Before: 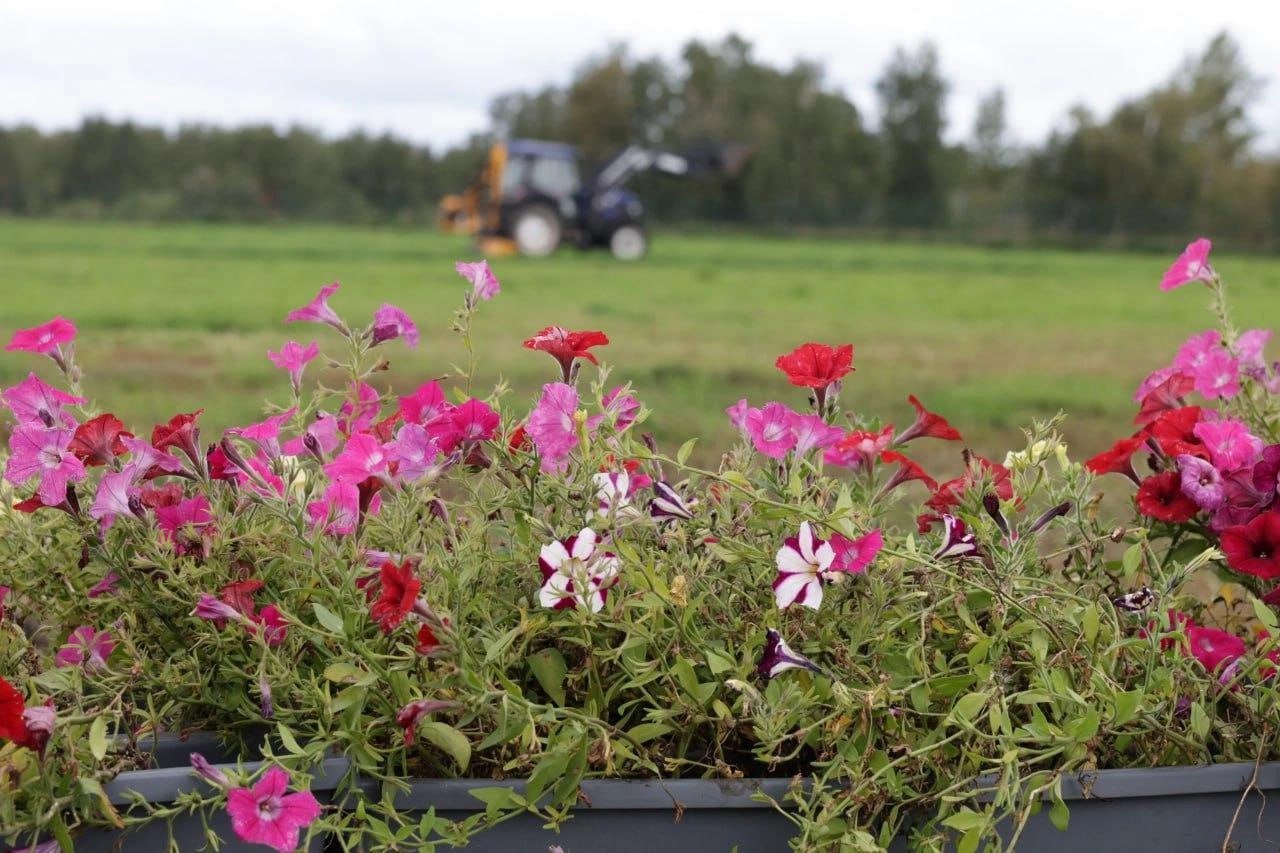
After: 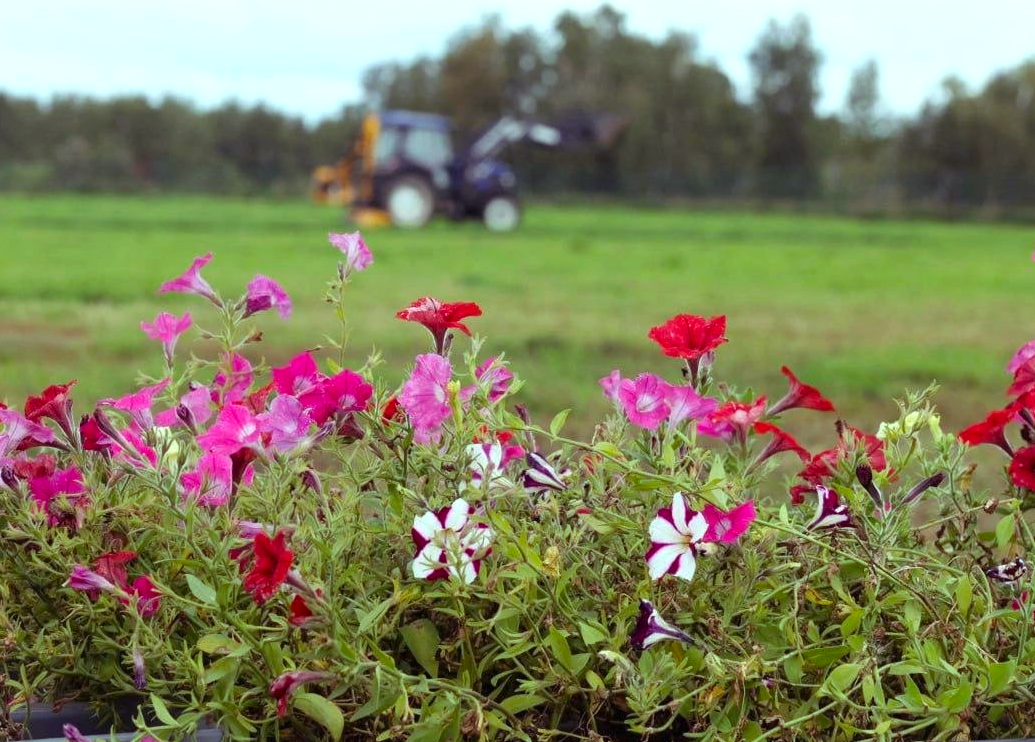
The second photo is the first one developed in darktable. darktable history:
white balance: red 0.978, blue 0.999
crop: left 9.929%, top 3.475%, right 9.188%, bottom 9.529%
color balance rgb: shadows lift › luminance 0.49%, shadows lift › chroma 6.83%, shadows lift › hue 300.29°, power › hue 208.98°, highlights gain › luminance 20.24%, highlights gain › chroma 2.73%, highlights gain › hue 173.85°, perceptual saturation grading › global saturation 18.05%
